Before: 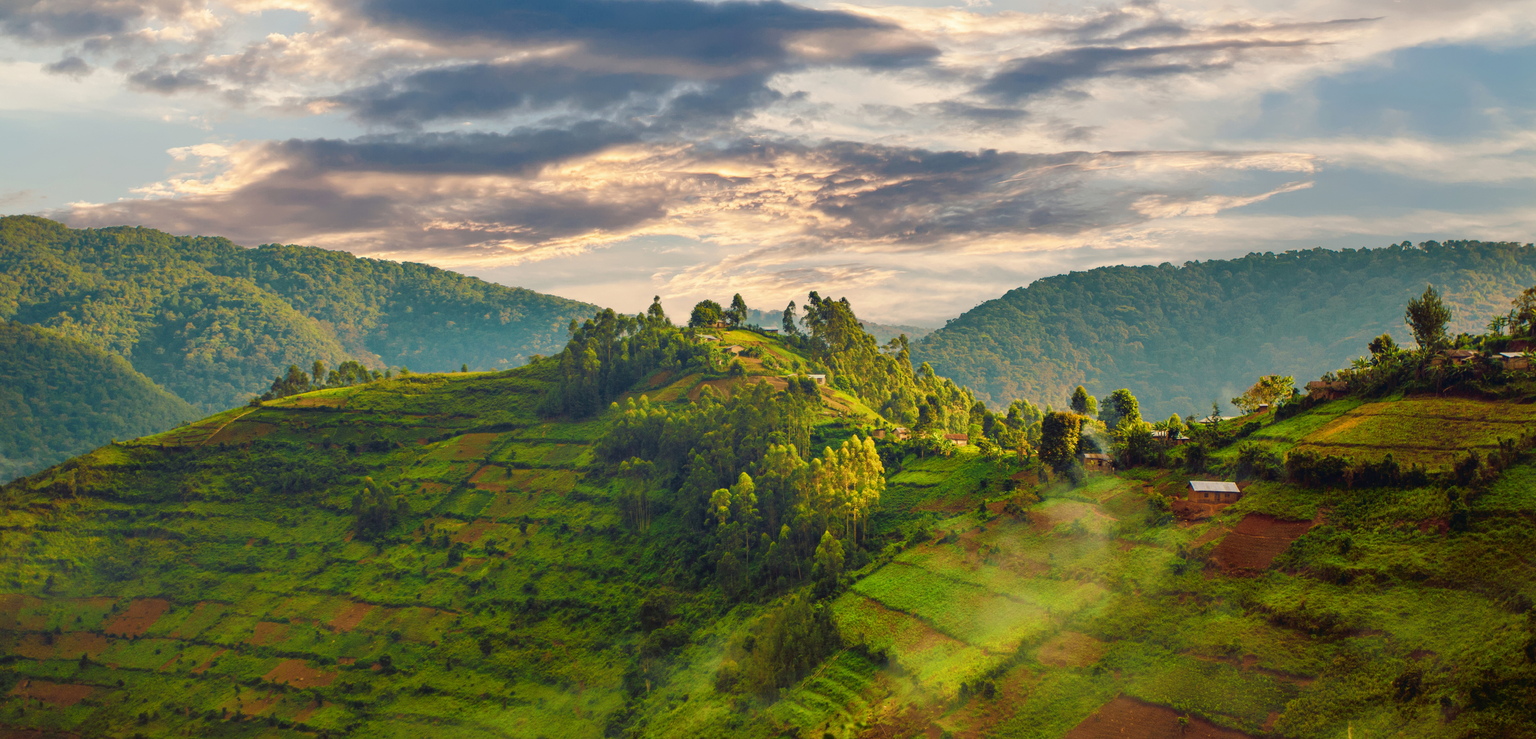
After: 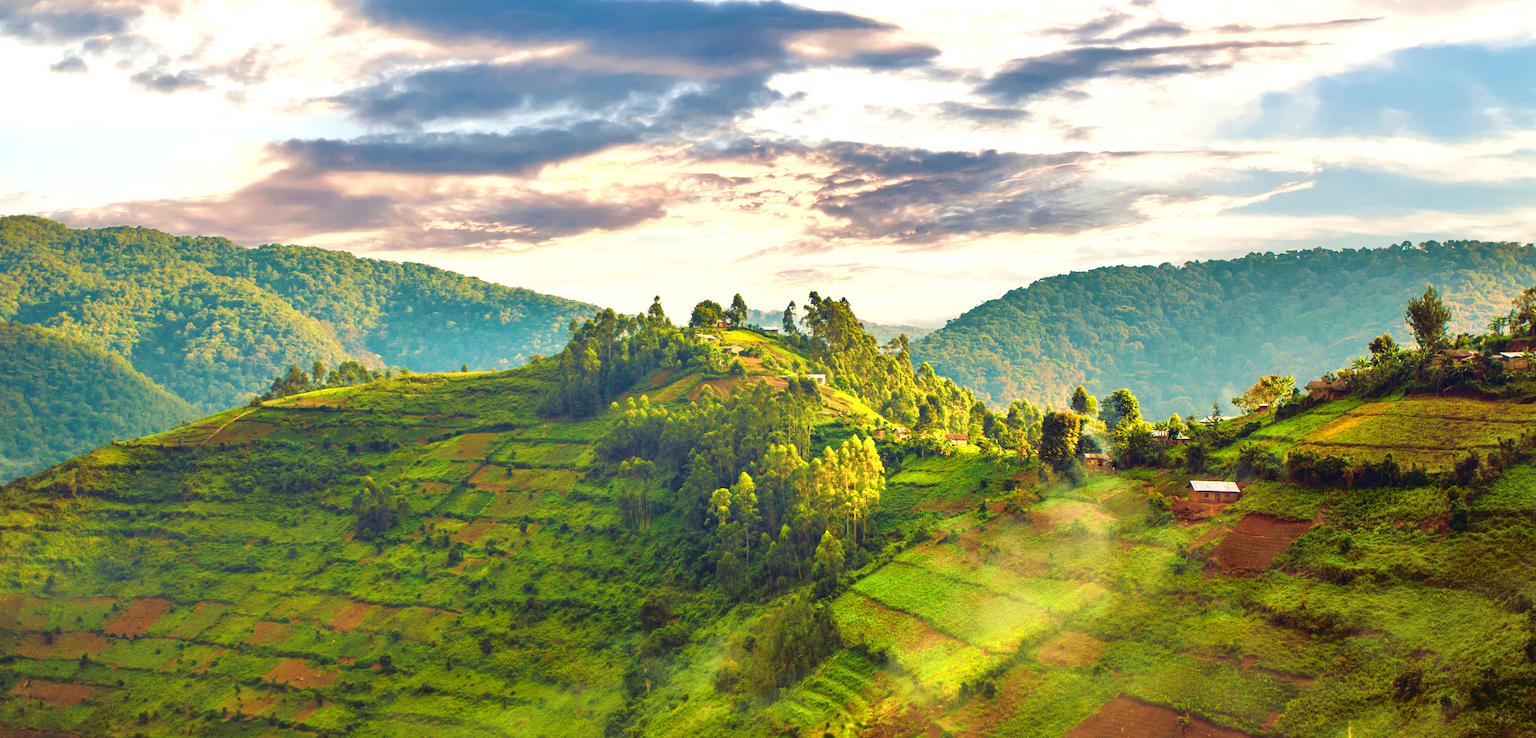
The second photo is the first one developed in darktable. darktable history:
exposure: black level correction 0.001, exposure 0.955 EV, compensate exposure bias true, compensate highlight preservation false
velvia: on, module defaults
shadows and highlights: shadows 37.27, highlights -28.18, soften with gaussian
